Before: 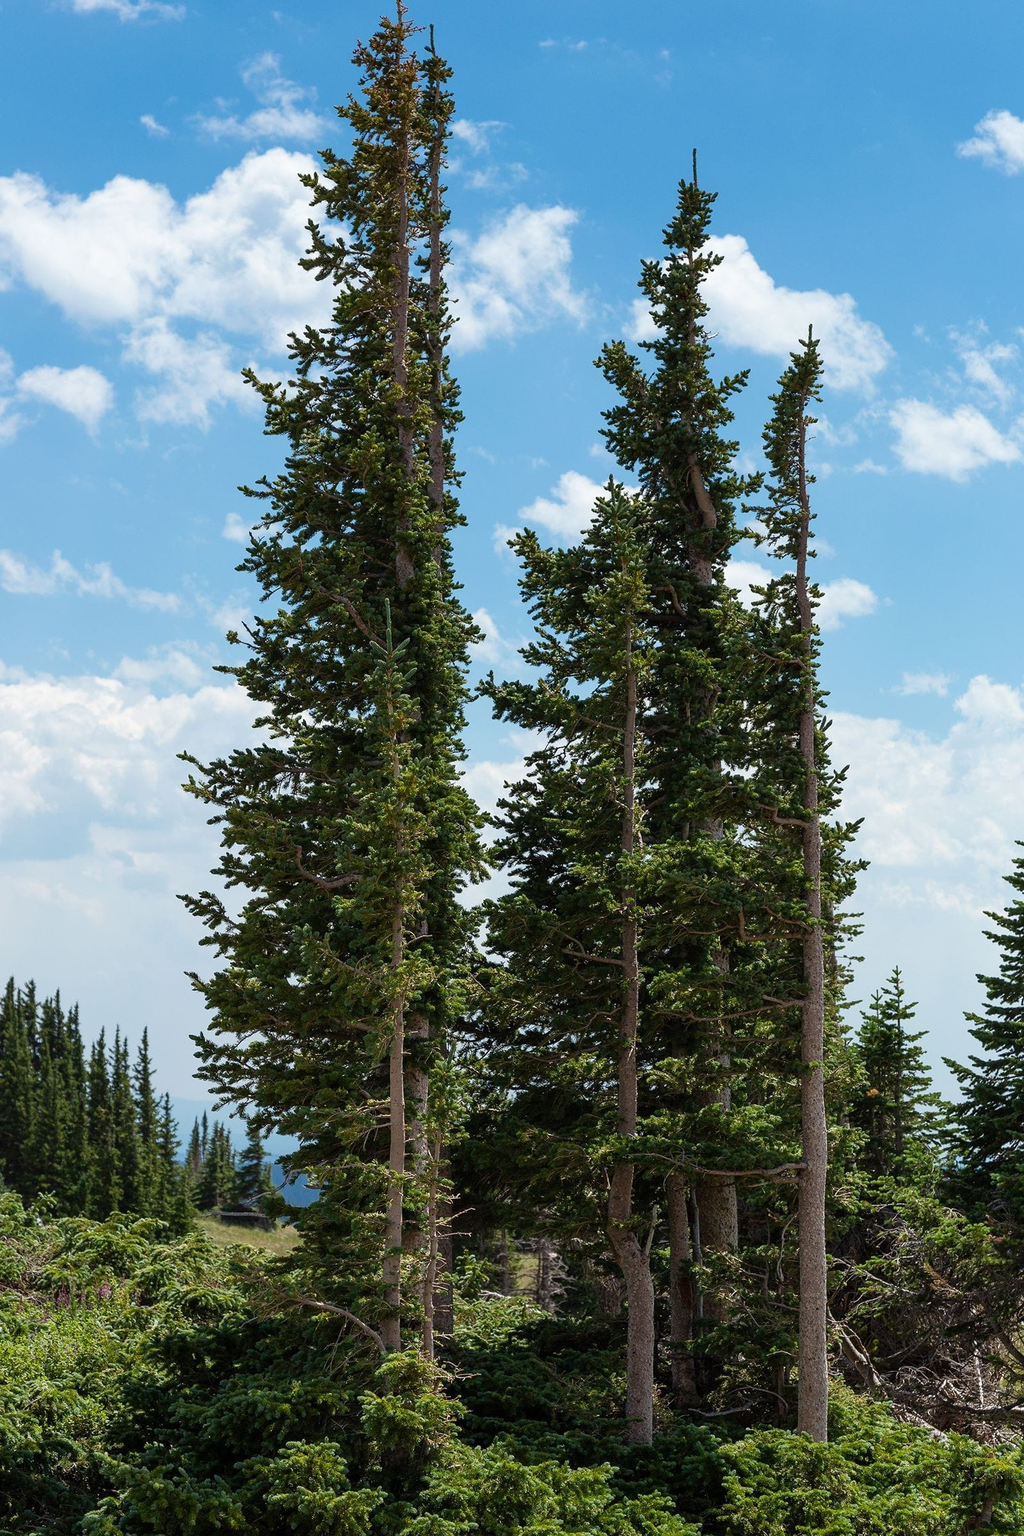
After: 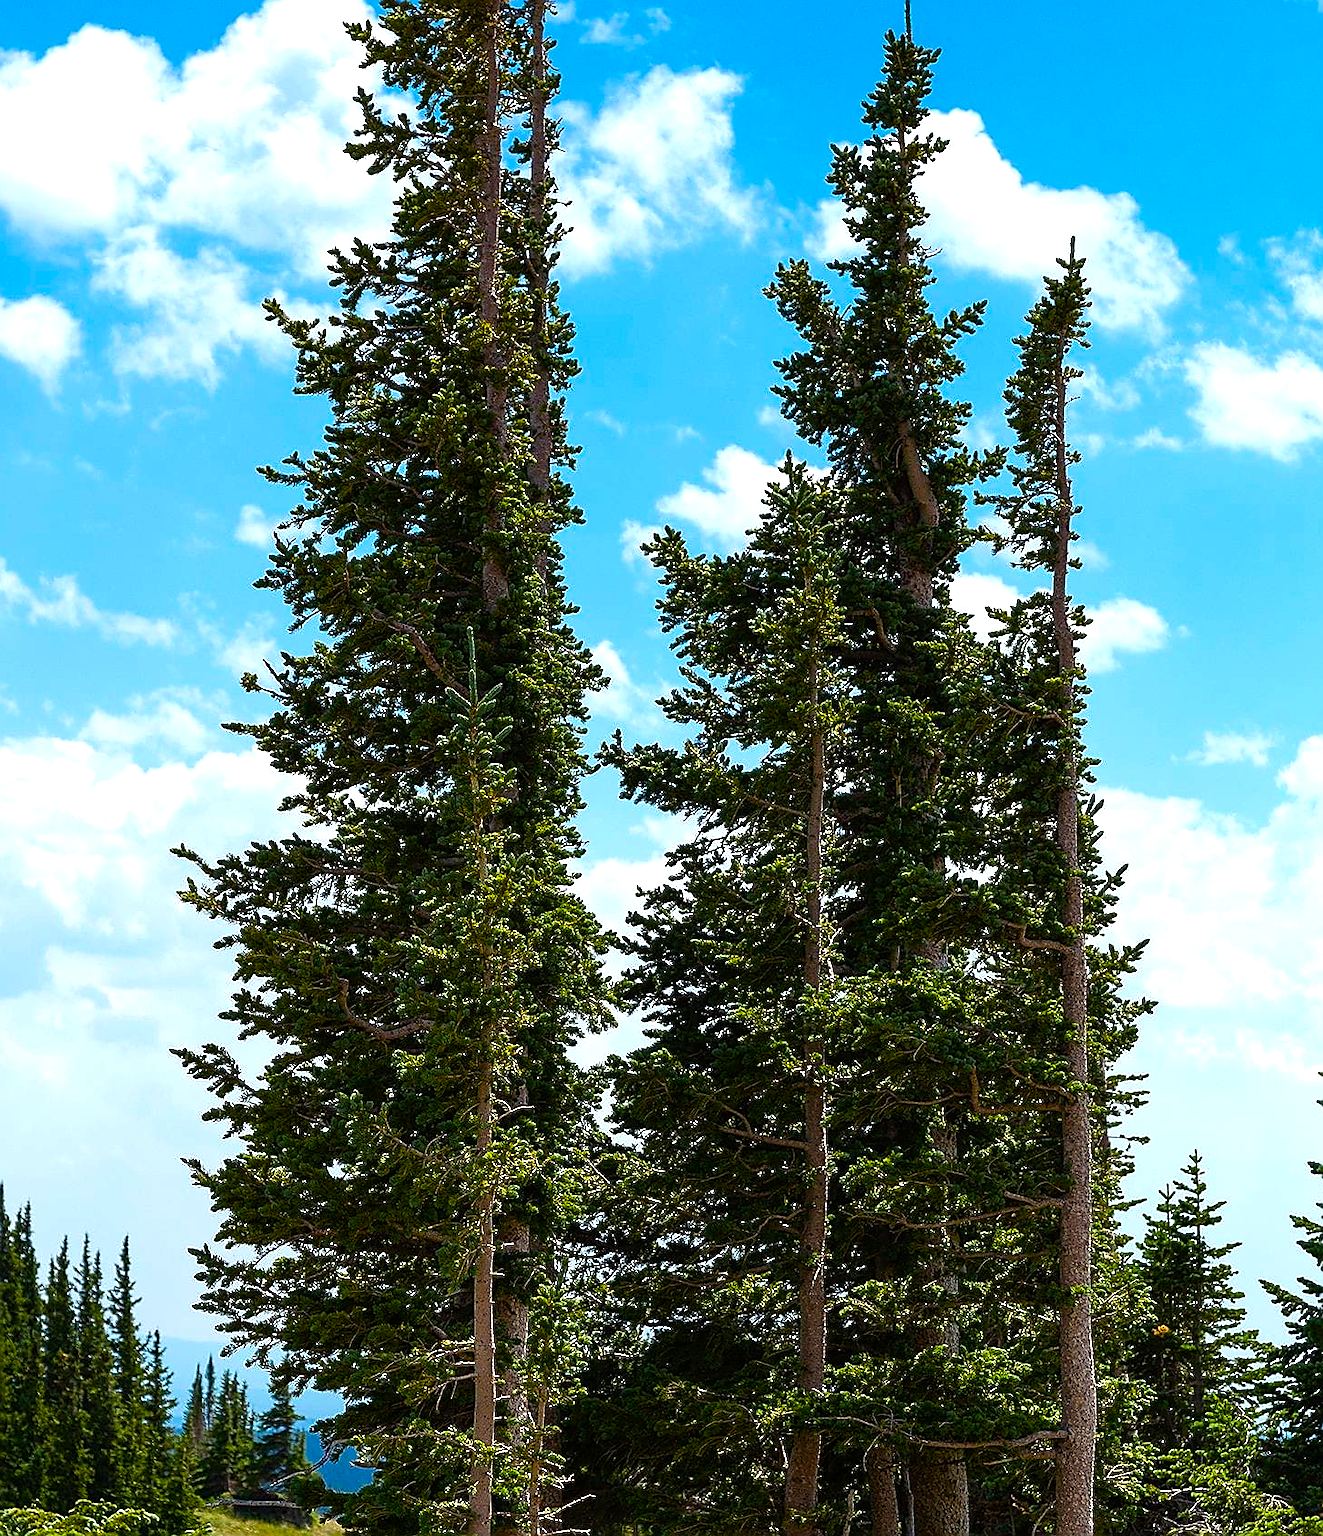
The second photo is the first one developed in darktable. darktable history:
color balance rgb: linear chroma grading › global chroma 9%, perceptual saturation grading › global saturation 36%, perceptual saturation grading › shadows 35%, perceptual brilliance grading › global brilliance 15%, perceptual brilliance grading › shadows -35%, global vibrance 15%
crop: left 5.596%, top 10.314%, right 3.534%, bottom 19.395%
shadows and highlights: radius 331.84, shadows 53.55, highlights -100, compress 94.63%, highlights color adjustment 73.23%, soften with gaussian
sharpen: radius 1.4, amount 1.25, threshold 0.7
contrast equalizer: y [[0.5 ×6], [0.5 ×6], [0.5, 0.5, 0.501, 0.545, 0.707, 0.863], [0 ×6], [0 ×6]]
